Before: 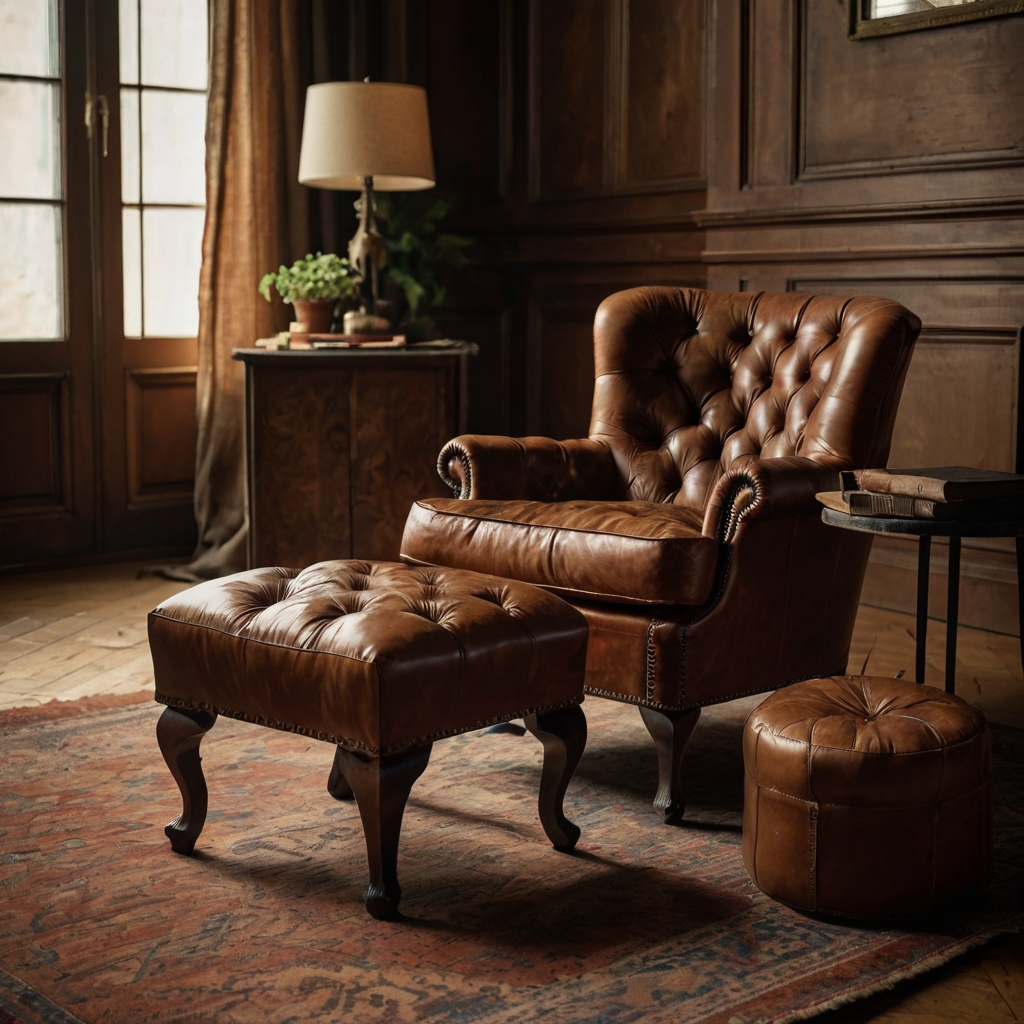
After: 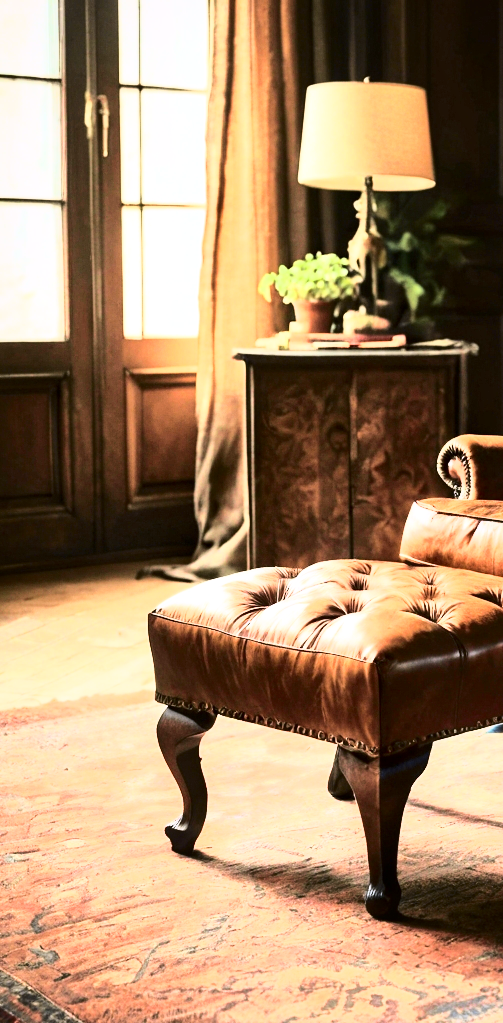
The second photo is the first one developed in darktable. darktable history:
exposure: black level correction 0, exposure 1.4 EV, compensate highlight preservation false
local contrast: mode bilateral grid, contrast 50, coarseness 50, detail 150%, midtone range 0.2
color calibration: illuminant as shot in camera, x 0.358, y 0.373, temperature 4628.91 K
white balance: emerald 1
crop and rotate: left 0%, top 0%, right 50.845%
tone curve: curves: ch0 [(0, 0.021) (0.049, 0.044) (0.152, 0.14) (0.328, 0.377) (0.473, 0.543) (0.641, 0.705) (0.85, 0.894) (1, 0.969)]; ch1 [(0, 0) (0.302, 0.331) (0.433, 0.432) (0.472, 0.47) (0.502, 0.503) (0.527, 0.521) (0.564, 0.58) (0.614, 0.626) (0.677, 0.701) (0.859, 0.885) (1, 1)]; ch2 [(0, 0) (0.33, 0.301) (0.447, 0.44) (0.487, 0.496) (0.502, 0.516) (0.535, 0.563) (0.565, 0.593) (0.608, 0.638) (1, 1)], color space Lab, independent channels, preserve colors none
base curve: curves: ch0 [(0, 0) (0.025, 0.046) (0.112, 0.277) (0.467, 0.74) (0.814, 0.929) (1, 0.942)]
tone equalizer: -8 EV -1.08 EV, -7 EV -1.01 EV, -6 EV -0.867 EV, -5 EV -0.578 EV, -3 EV 0.578 EV, -2 EV 0.867 EV, -1 EV 1.01 EV, +0 EV 1.08 EV, edges refinement/feathering 500, mask exposure compensation -1.57 EV, preserve details no
